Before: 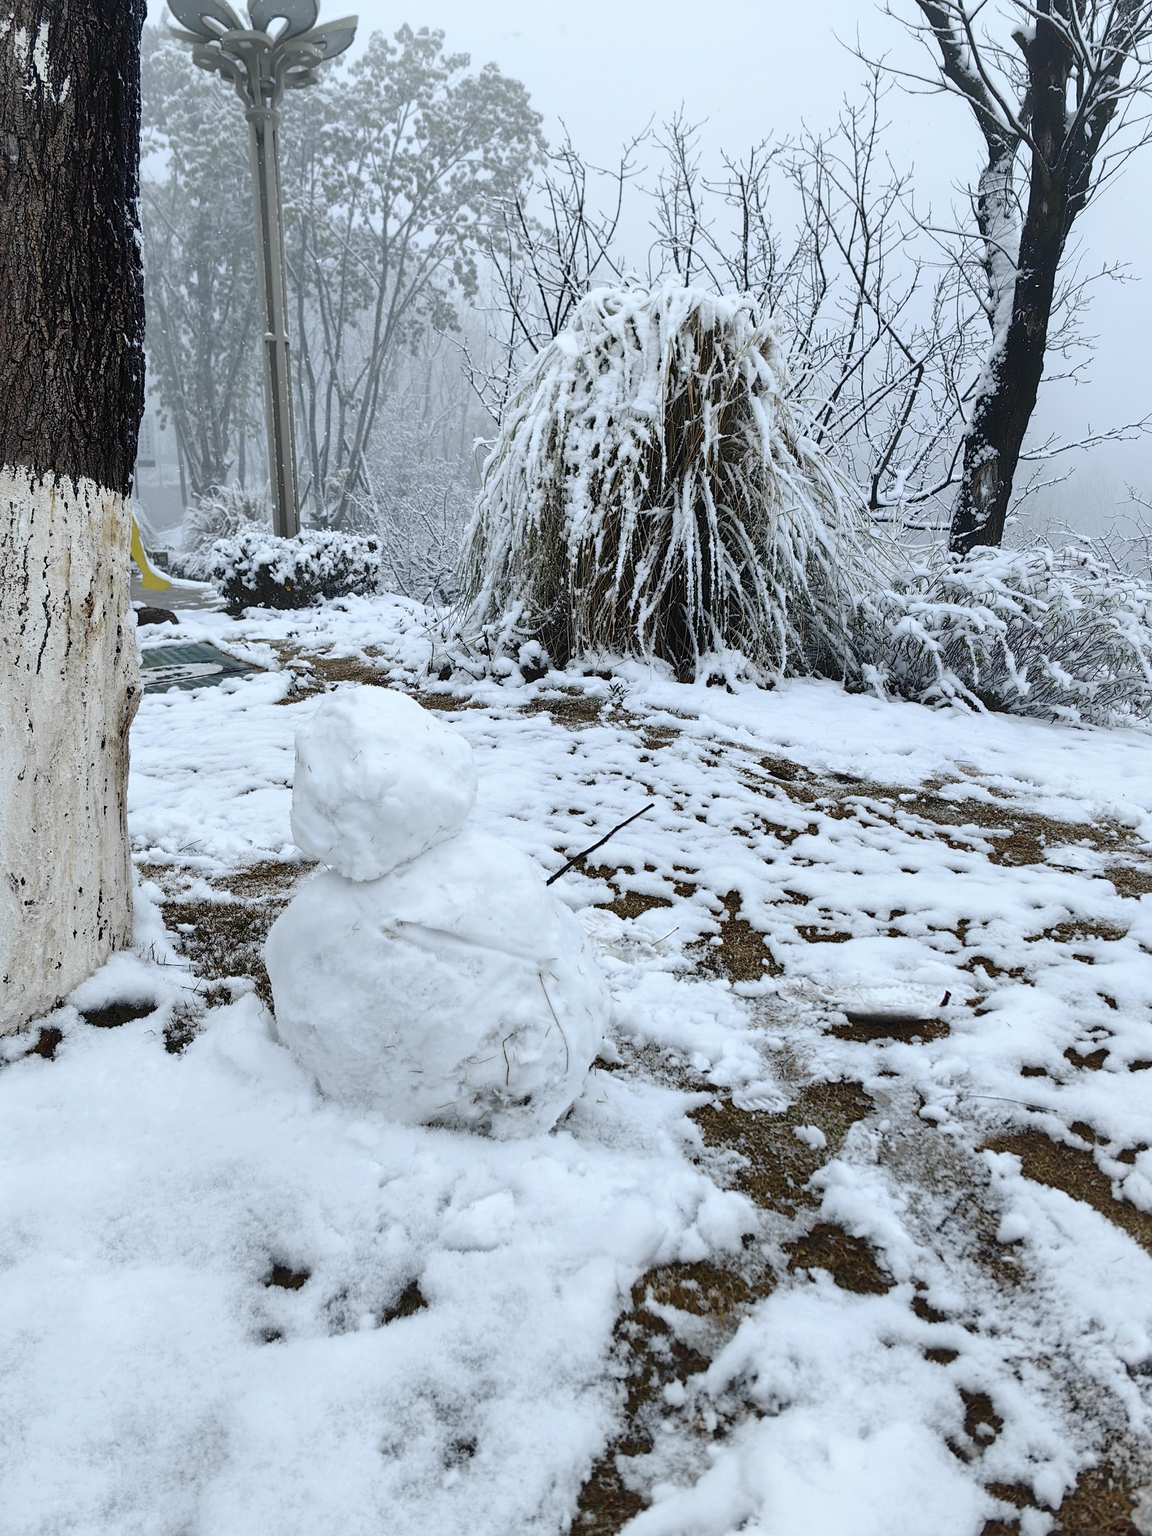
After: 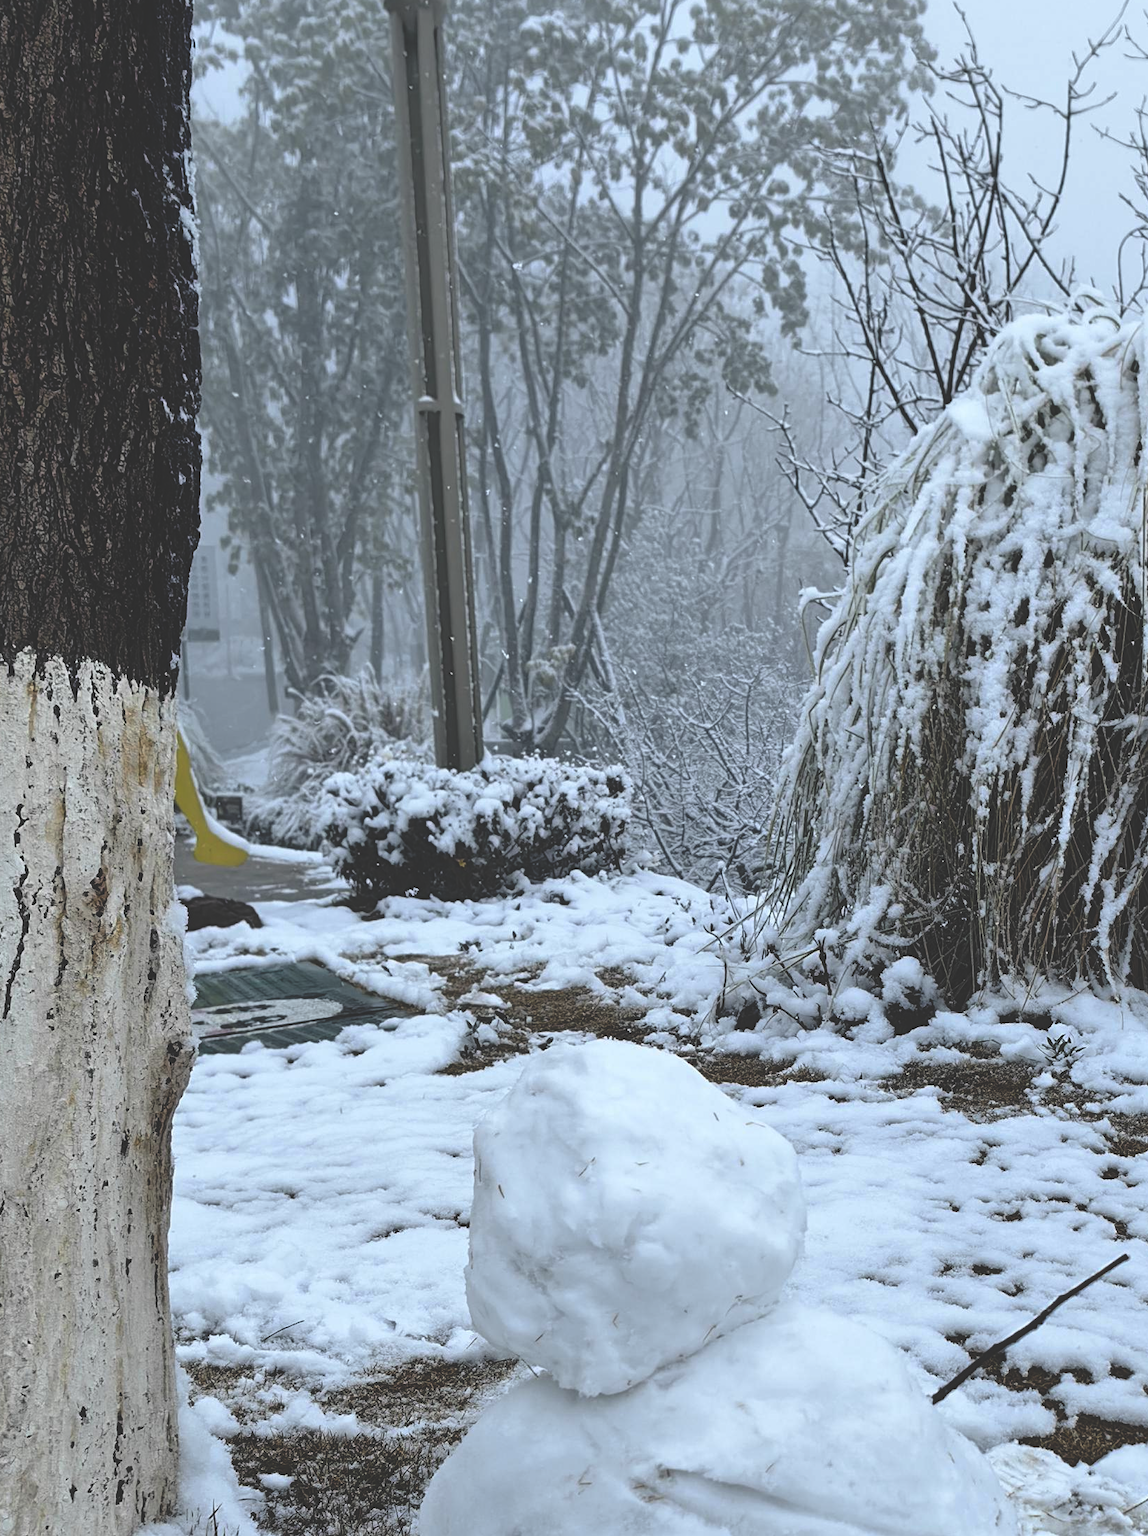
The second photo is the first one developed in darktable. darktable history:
crop and rotate: left 3.047%, top 7.509%, right 42.236%, bottom 37.598%
rgb curve: curves: ch0 [(0, 0.186) (0.314, 0.284) (0.775, 0.708) (1, 1)], compensate middle gray true, preserve colors none
